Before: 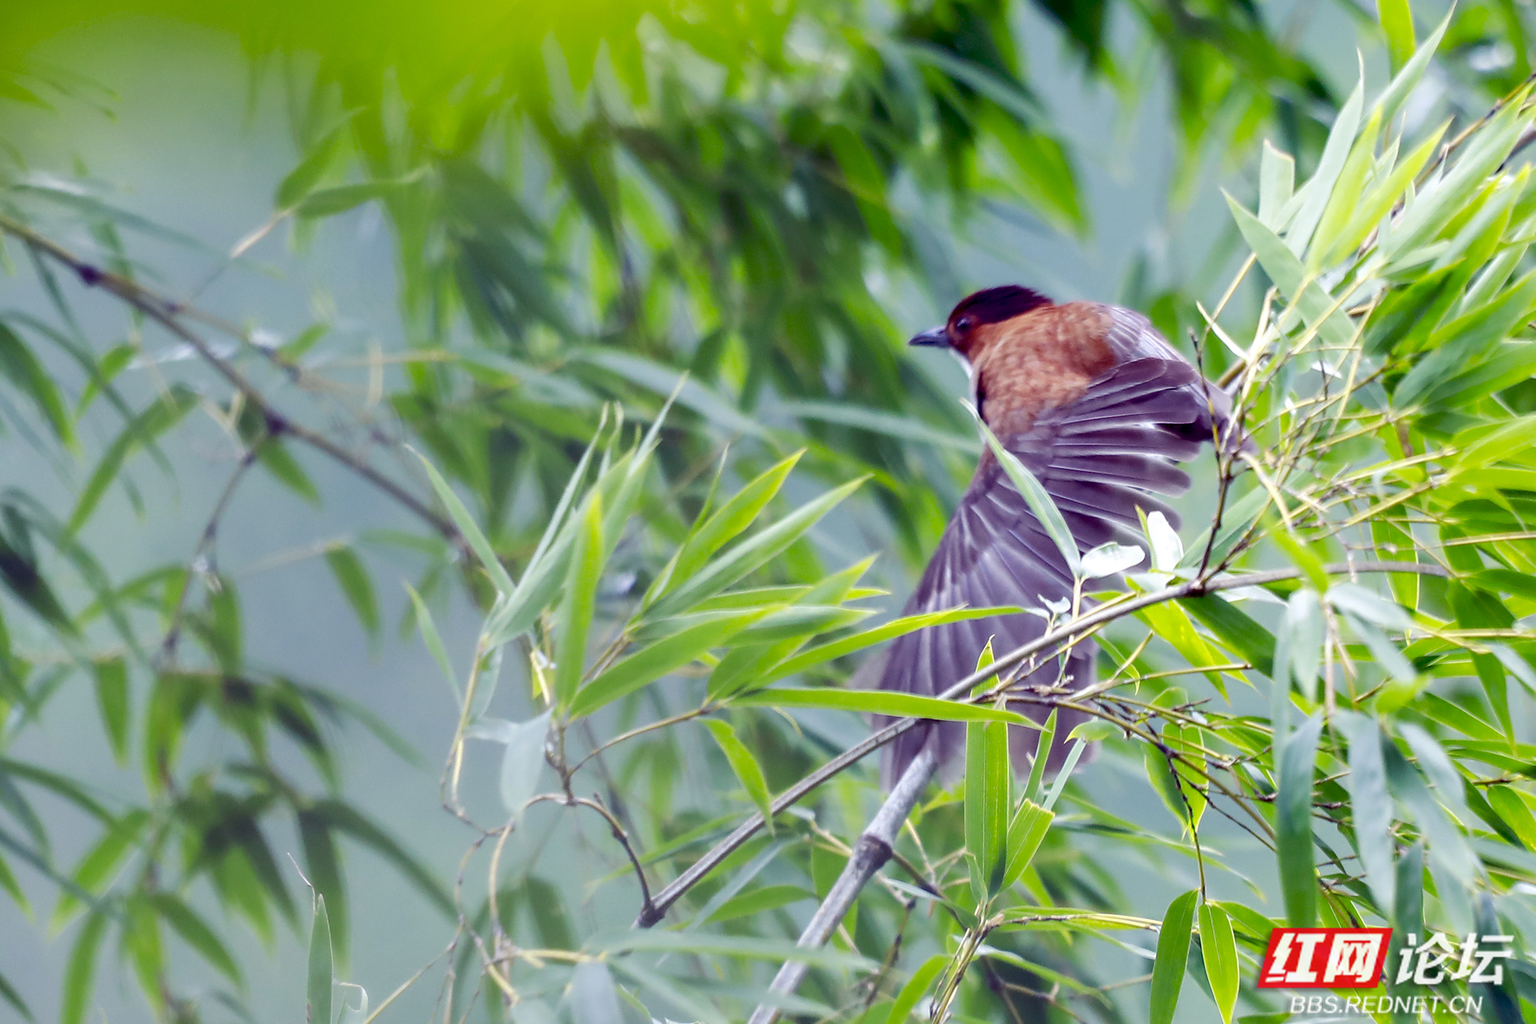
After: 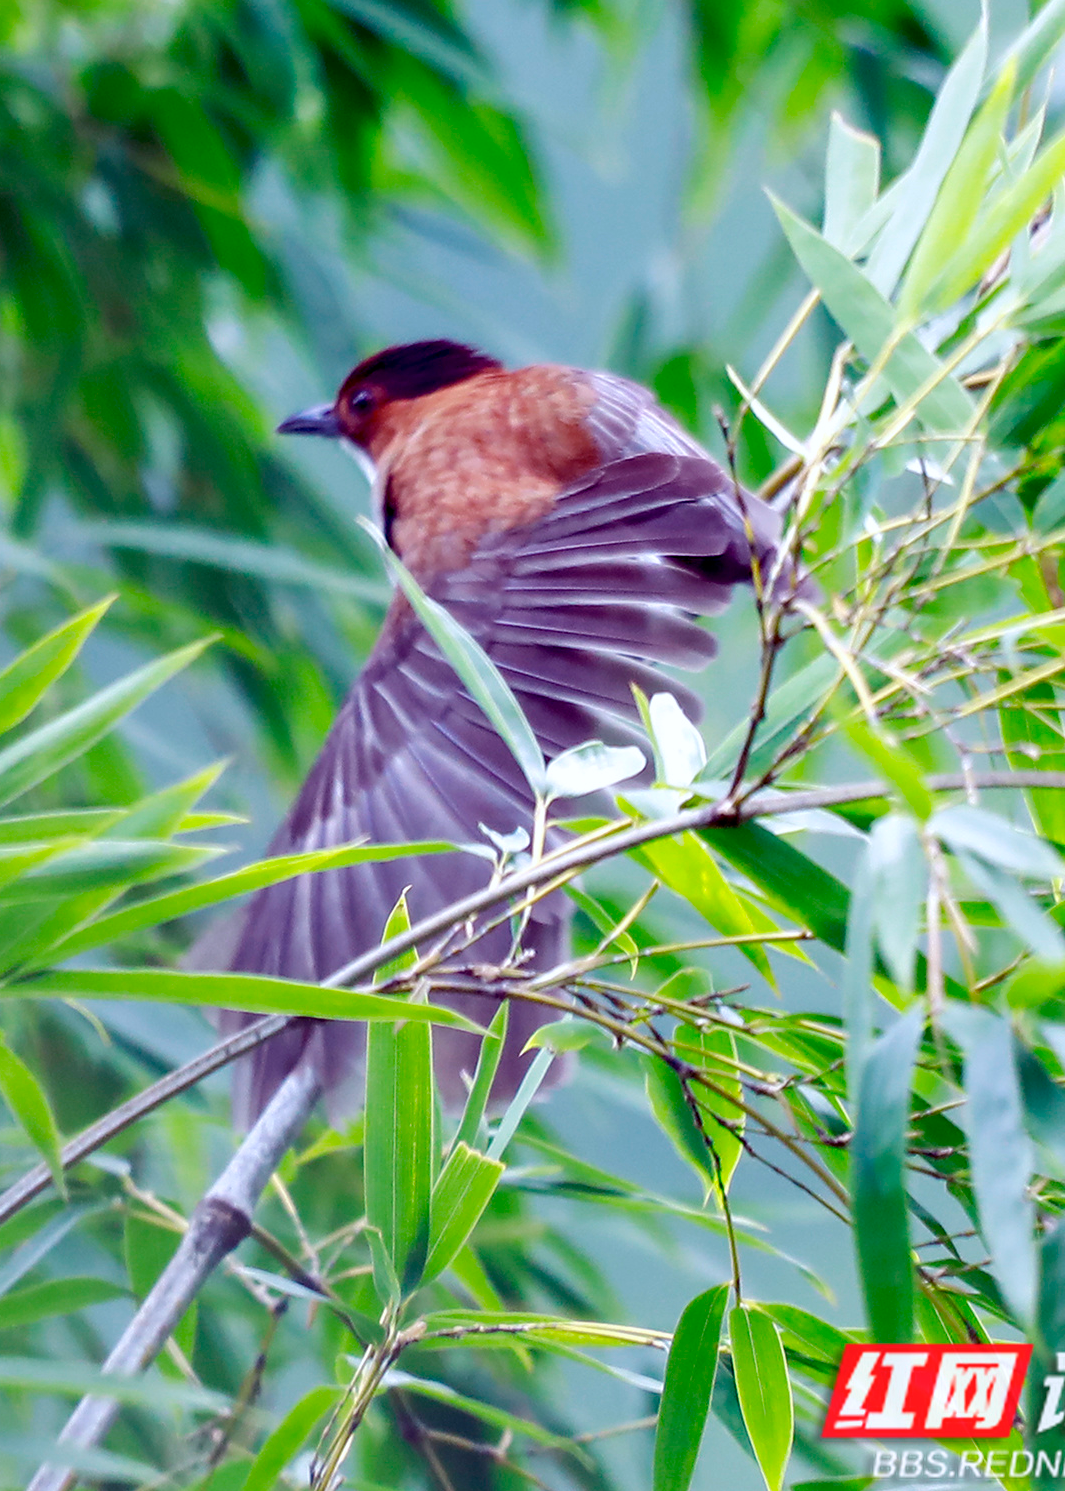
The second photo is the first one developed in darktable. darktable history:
crop: left 47.628%, top 6.643%, right 7.874%
color calibration: illuminant as shot in camera, x 0.358, y 0.373, temperature 4628.91 K
white balance: emerald 1
